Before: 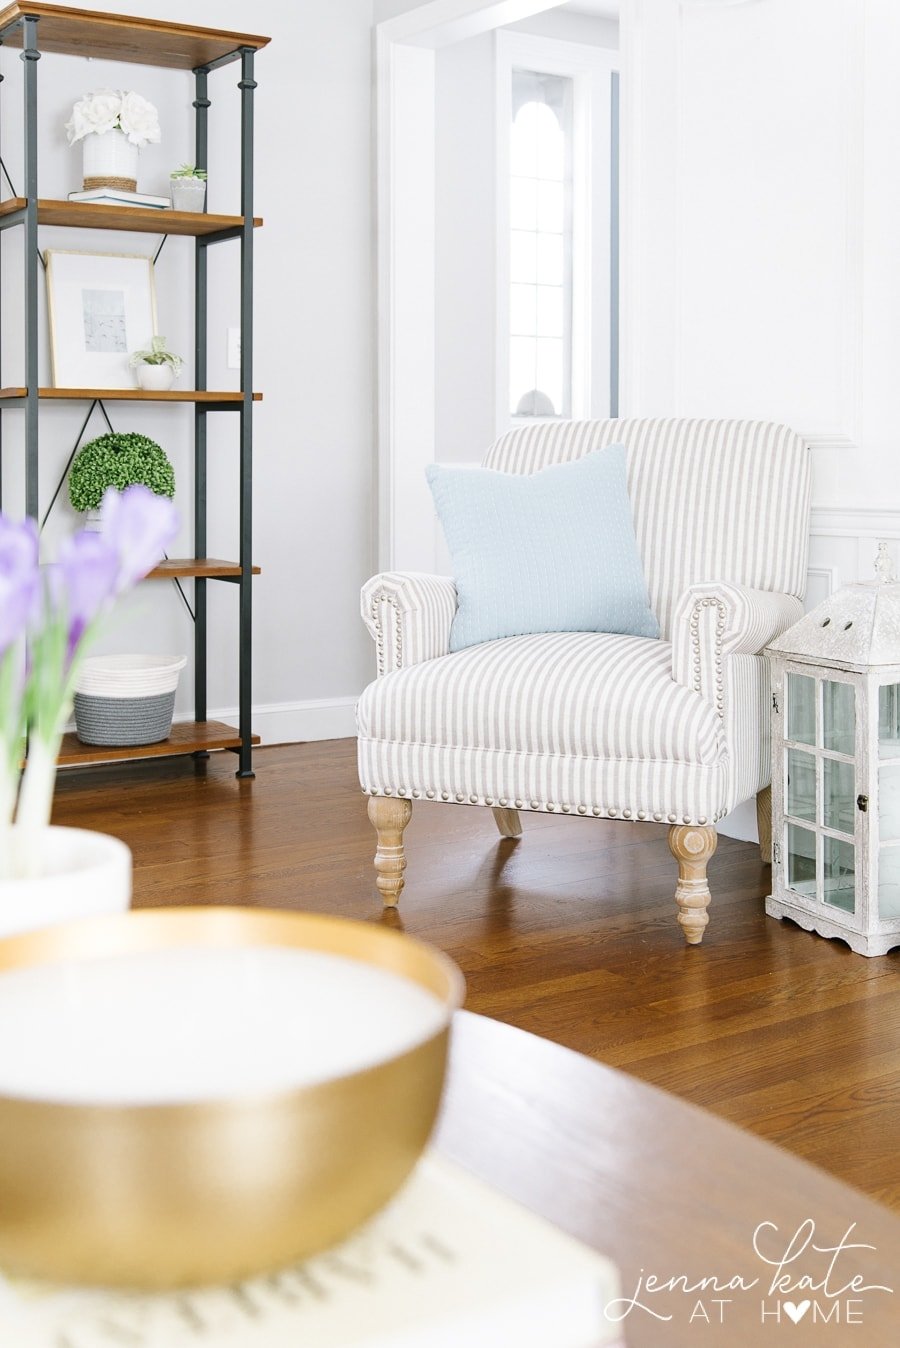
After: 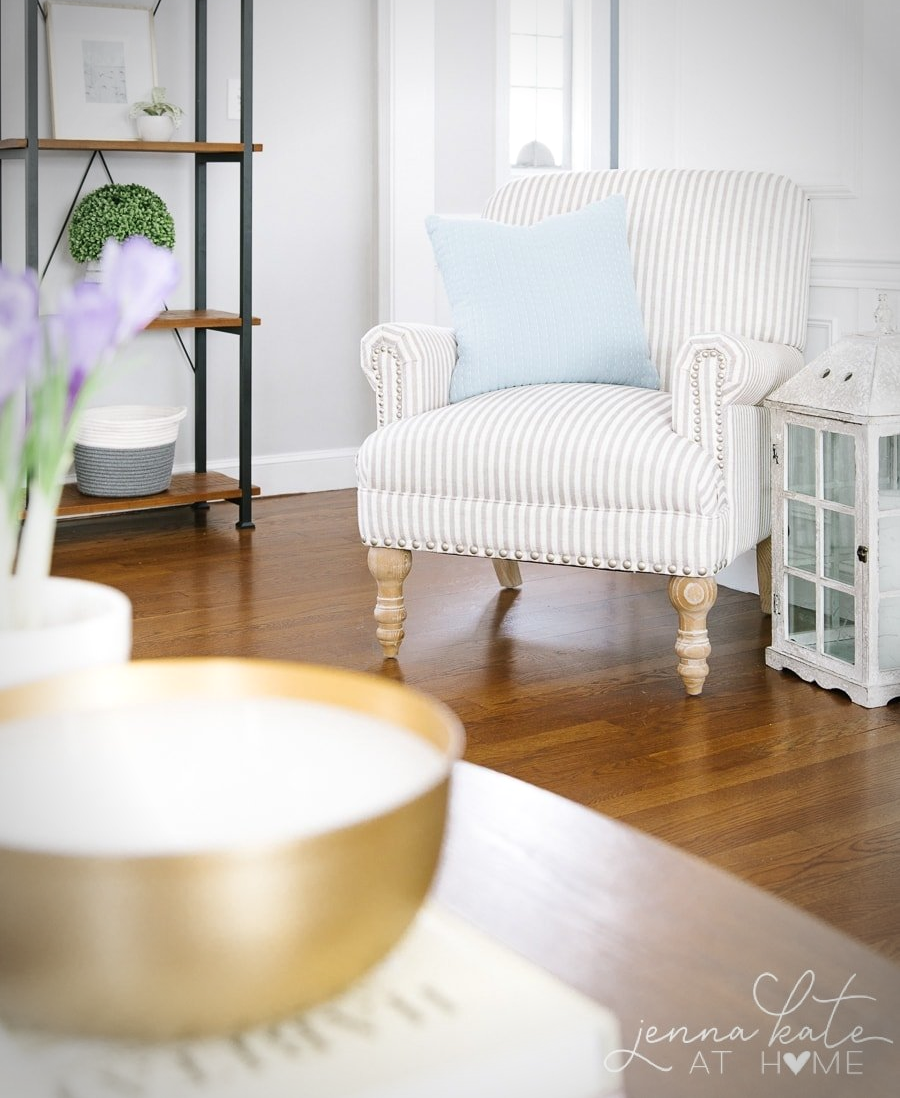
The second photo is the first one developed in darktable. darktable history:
shadows and highlights: shadows -10, white point adjustment 1.5, highlights 10
crop and rotate: top 18.507%
vignetting: automatic ratio true
